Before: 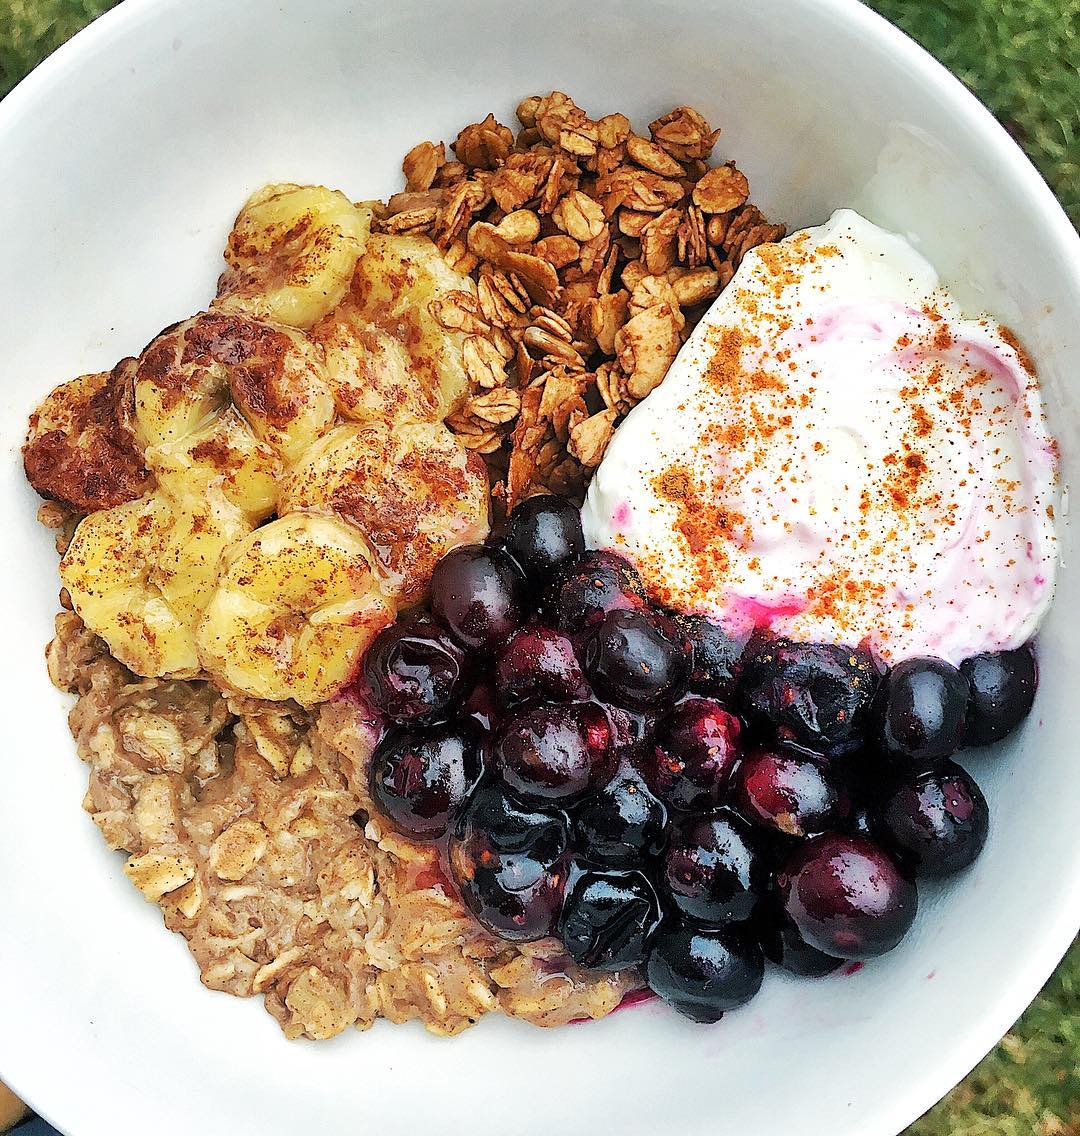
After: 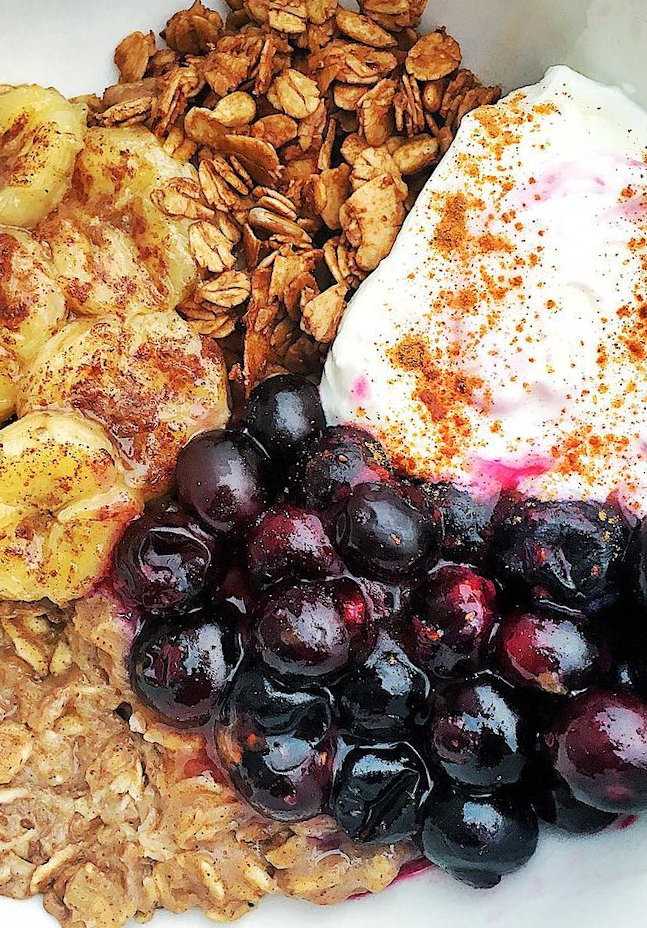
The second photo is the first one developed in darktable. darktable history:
rotate and perspective: rotation -4.57°, crop left 0.054, crop right 0.944, crop top 0.087, crop bottom 0.914
crop and rotate: left 22.918%, top 5.629%, right 14.711%, bottom 2.247%
